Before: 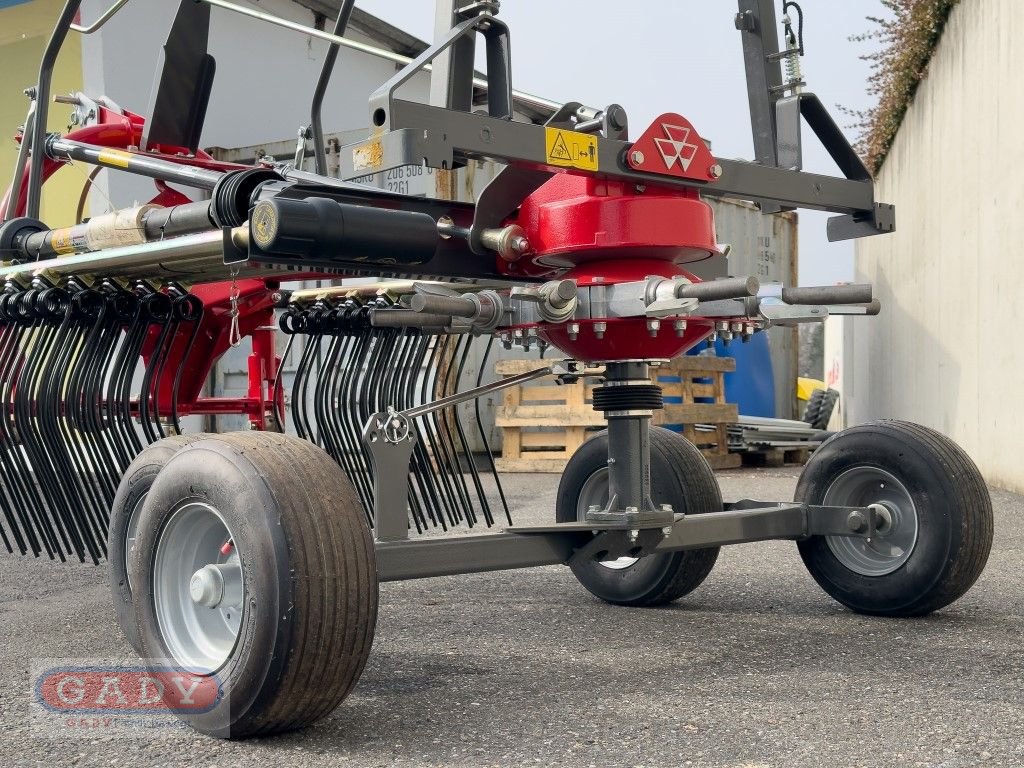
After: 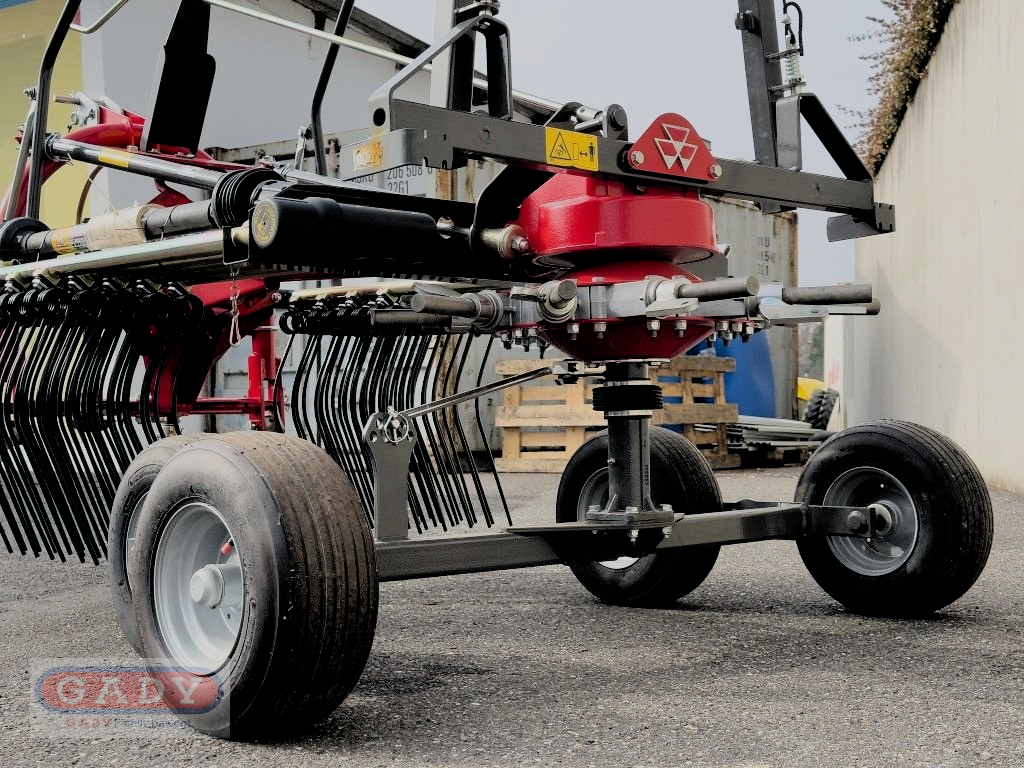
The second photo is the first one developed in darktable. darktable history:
filmic rgb: black relative exposure -2.78 EV, white relative exposure 4.56 EV, hardness 1.68, contrast 1.267
